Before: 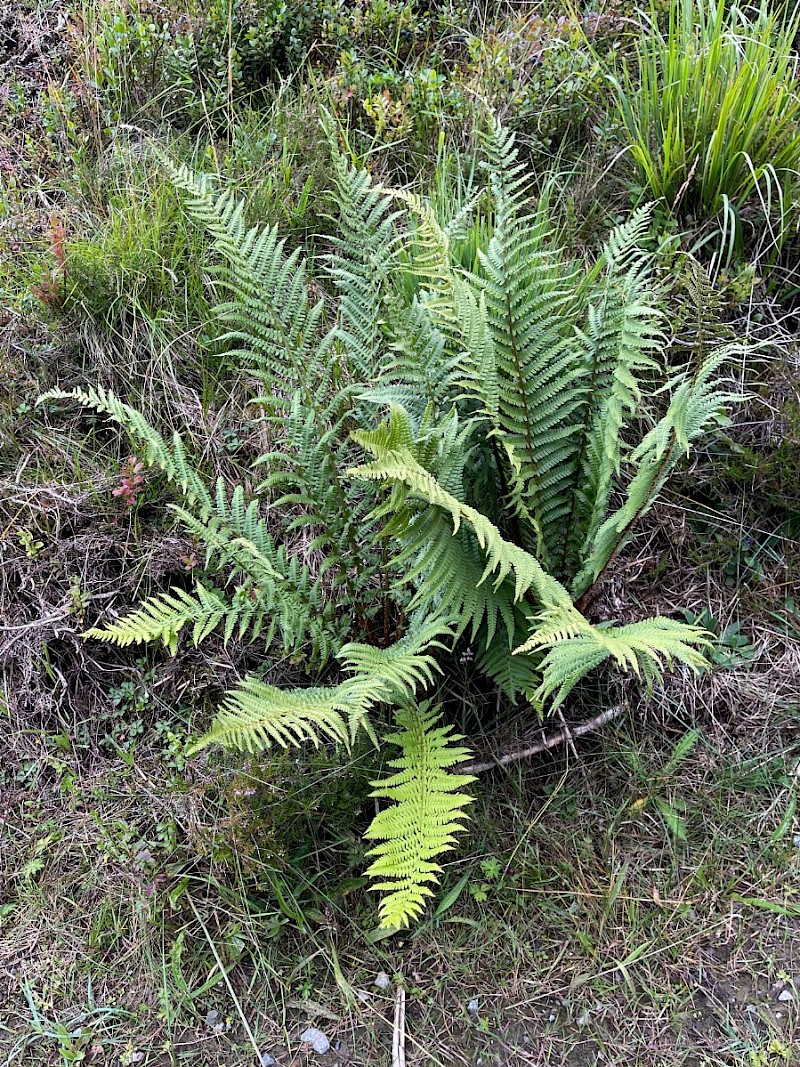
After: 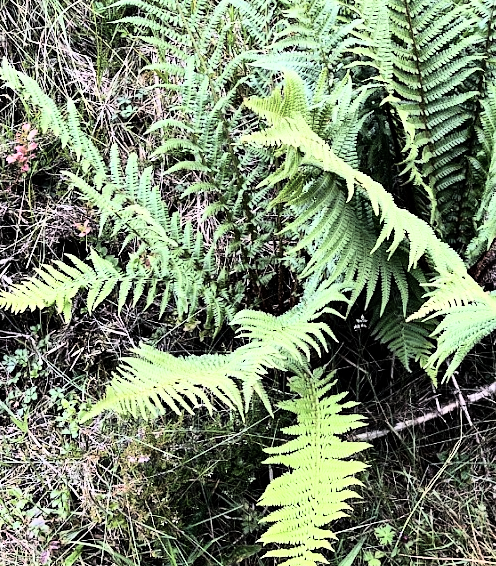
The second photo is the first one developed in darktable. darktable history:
rgb curve: curves: ch0 [(0, 0) (0.21, 0.15) (0.24, 0.21) (0.5, 0.75) (0.75, 0.96) (0.89, 0.99) (1, 1)]; ch1 [(0, 0.02) (0.21, 0.13) (0.25, 0.2) (0.5, 0.67) (0.75, 0.9) (0.89, 0.97) (1, 1)]; ch2 [(0, 0.02) (0.21, 0.13) (0.25, 0.2) (0.5, 0.67) (0.75, 0.9) (0.89, 0.97) (1, 1)], compensate middle gray true
haze removal: compatibility mode true, adaptive false
color balance: input saturation 80.07%
crop: left 13.312%, top 31.28%, right 24.627%, bottom 15.582%
